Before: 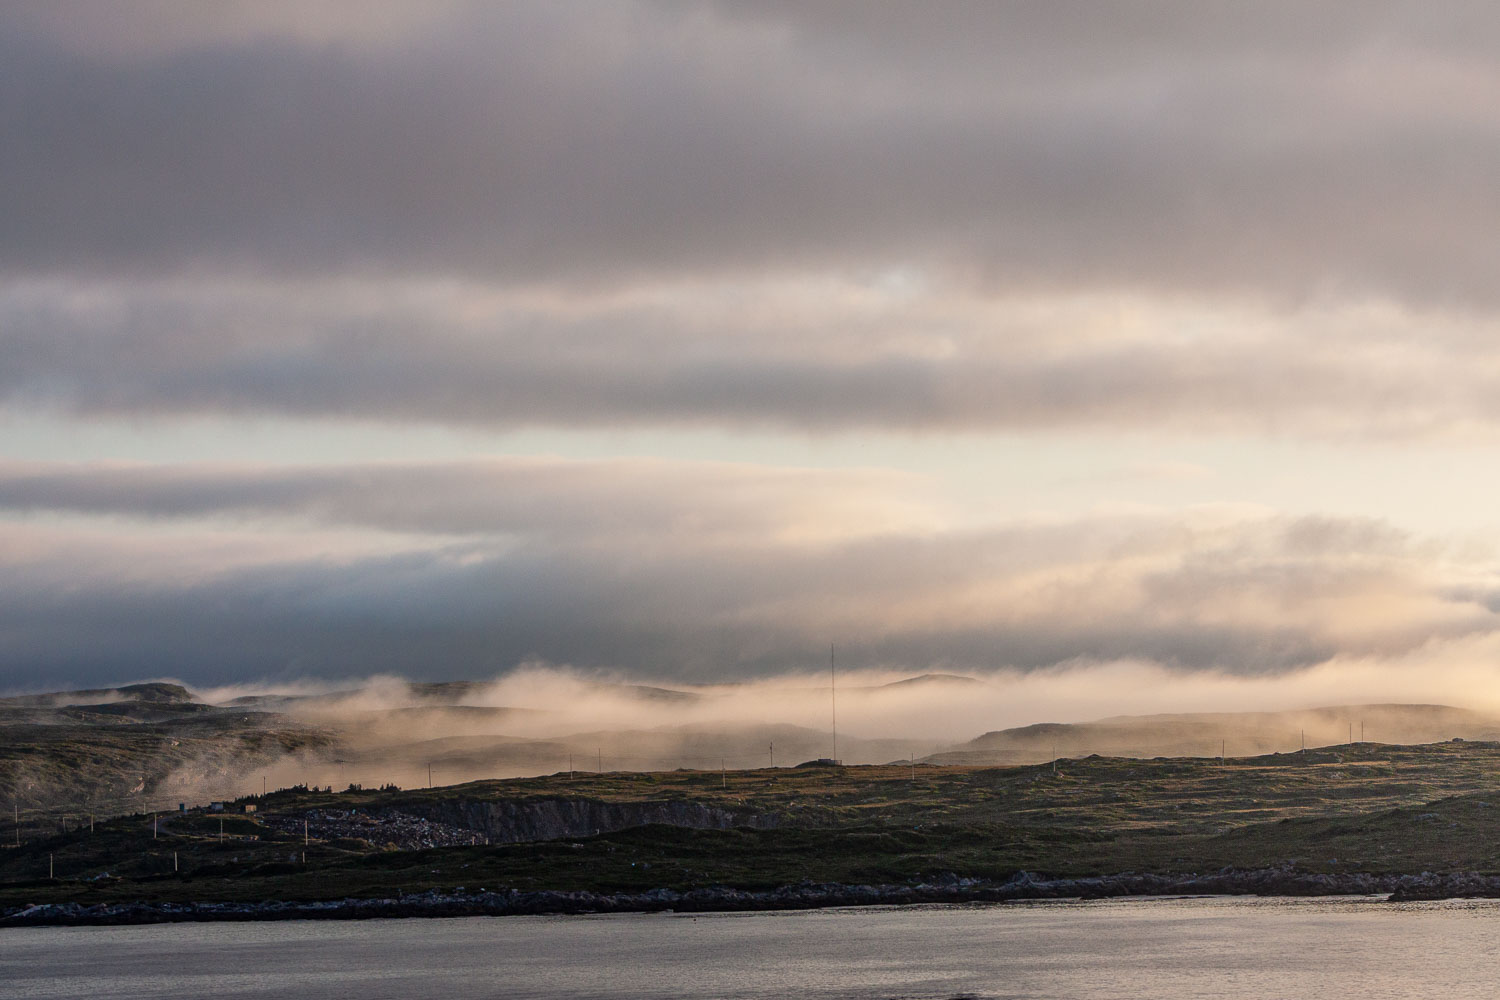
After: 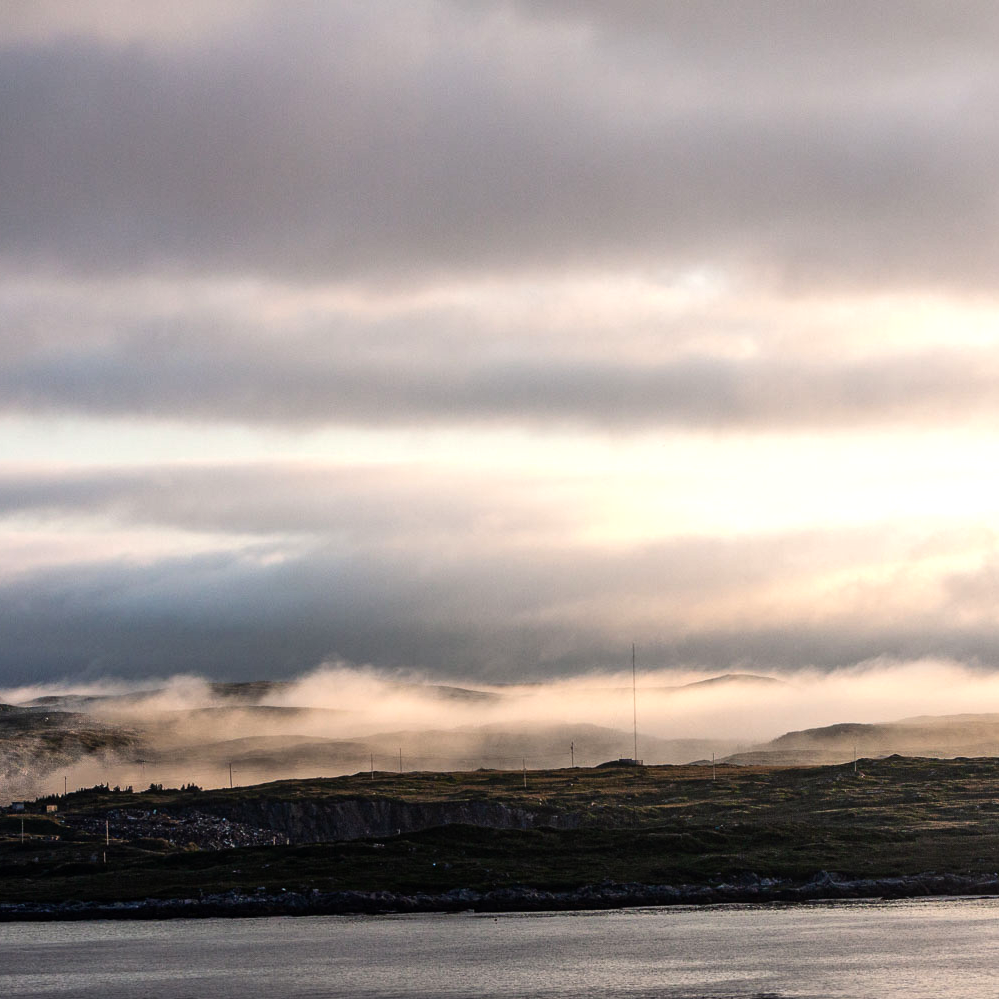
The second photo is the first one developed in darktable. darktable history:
tone equalizer: -8 EV -0.75 EV, -7 EV -0.7 EV, -6 EV -0.6 EV, -5 EV -0.4 EV, -3 EV 0.4 EV, -2 EV 0.6 EV, -1 EV 0.7 EV, +0 EV 0.75 EV, edges refinement/feathering 500, mask exposure compensation -1.57 EV, preserve details no
crop and rotate: left 13.342%, right 19.991%
